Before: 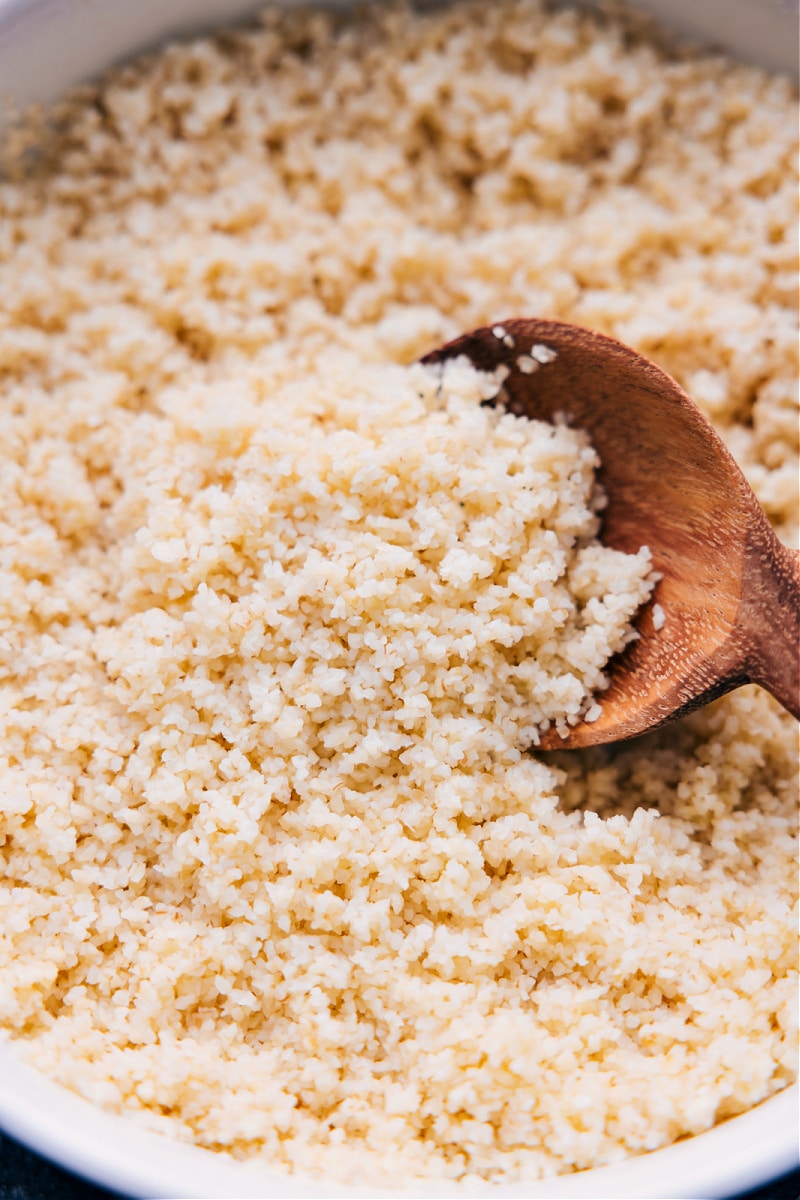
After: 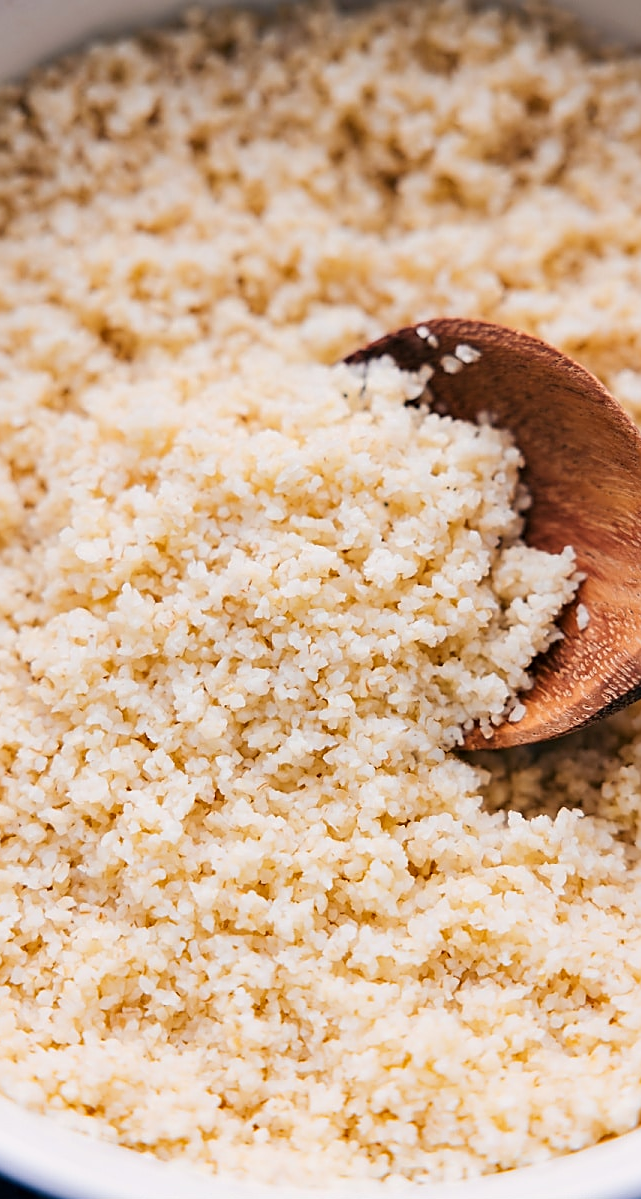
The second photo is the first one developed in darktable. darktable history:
sharpen: on, module defaults
crop and rotate: left 9.556%, right 10.273%
